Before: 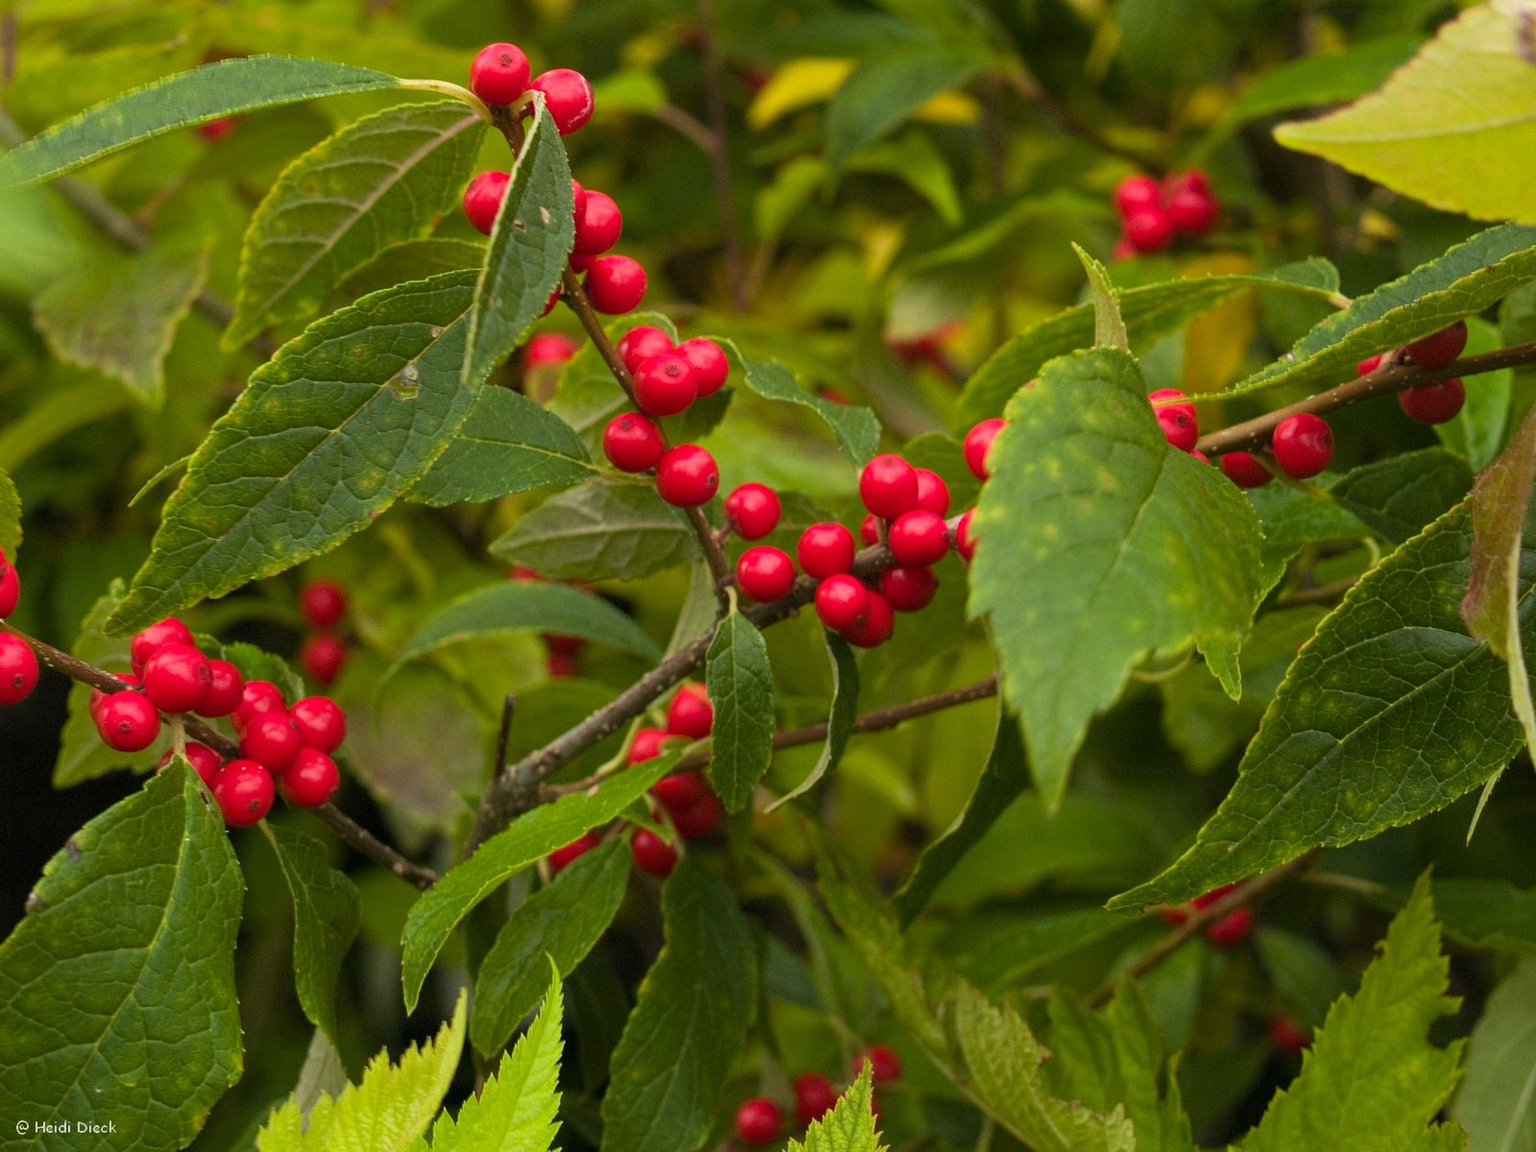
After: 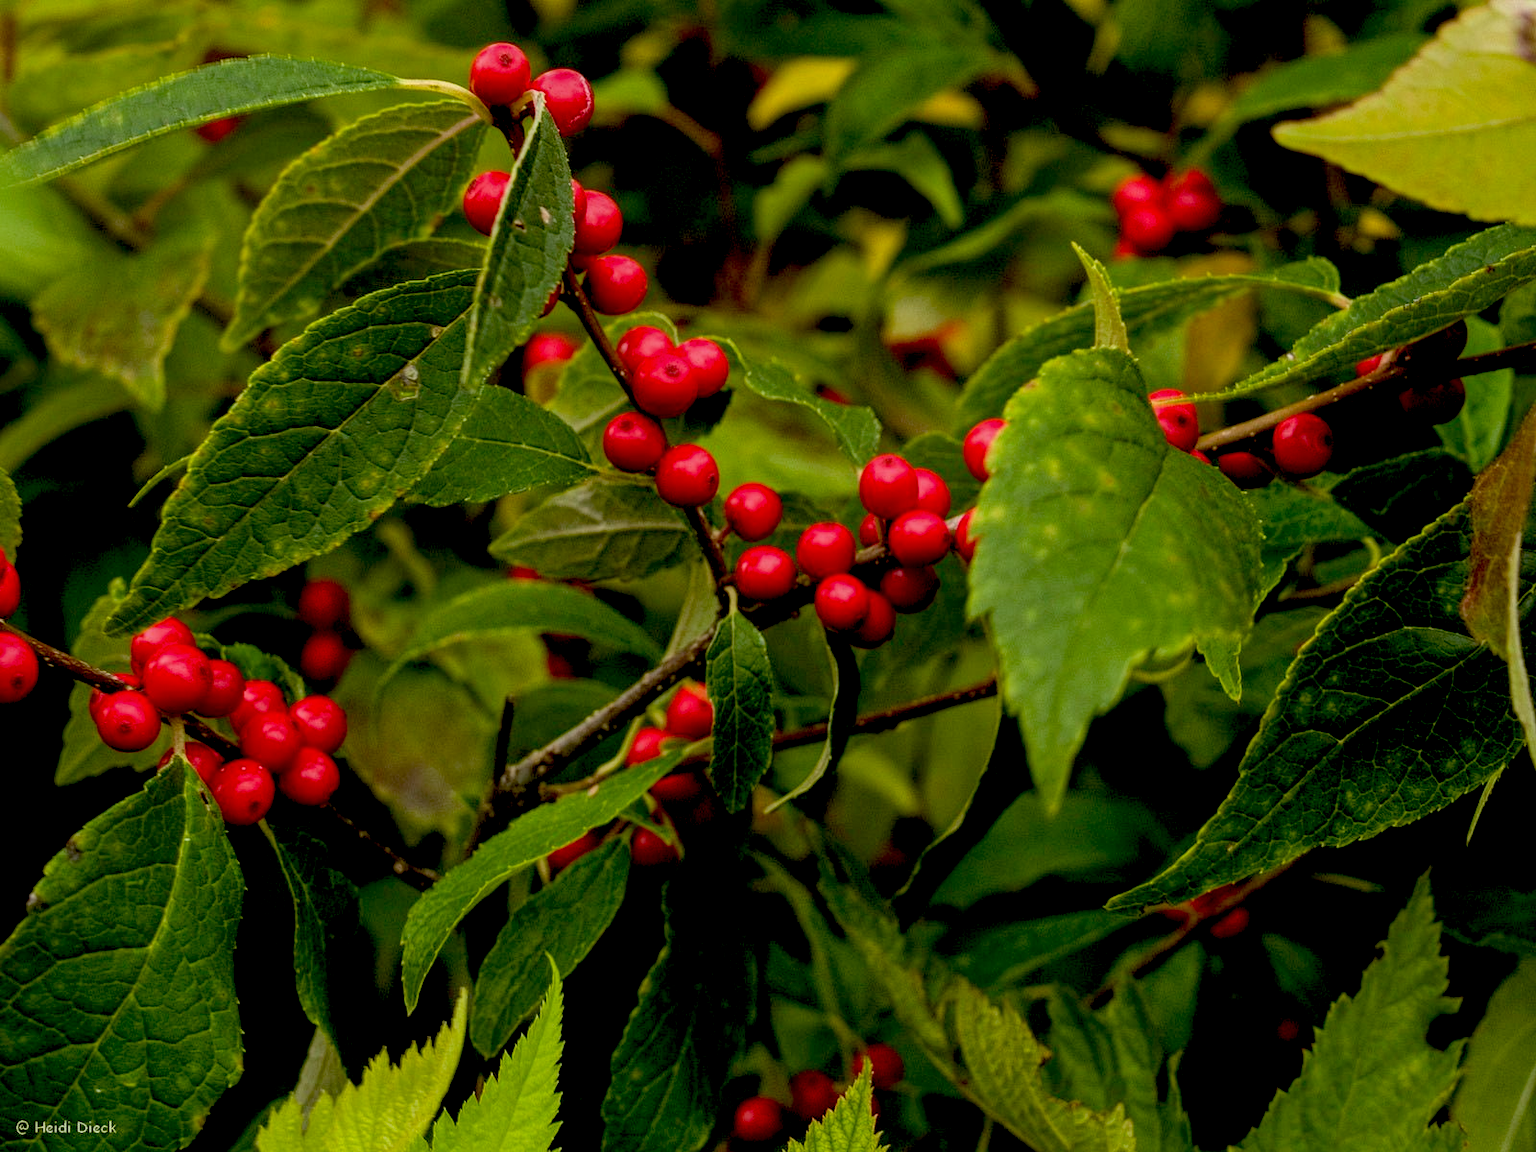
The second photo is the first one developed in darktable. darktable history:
local contrast: on, module defaults
tone equalizer: on, module defaults
exposure: black level correction 0.045, exposure -0.232 EV, compensate exposure bias true, compensate highlight preservation false
